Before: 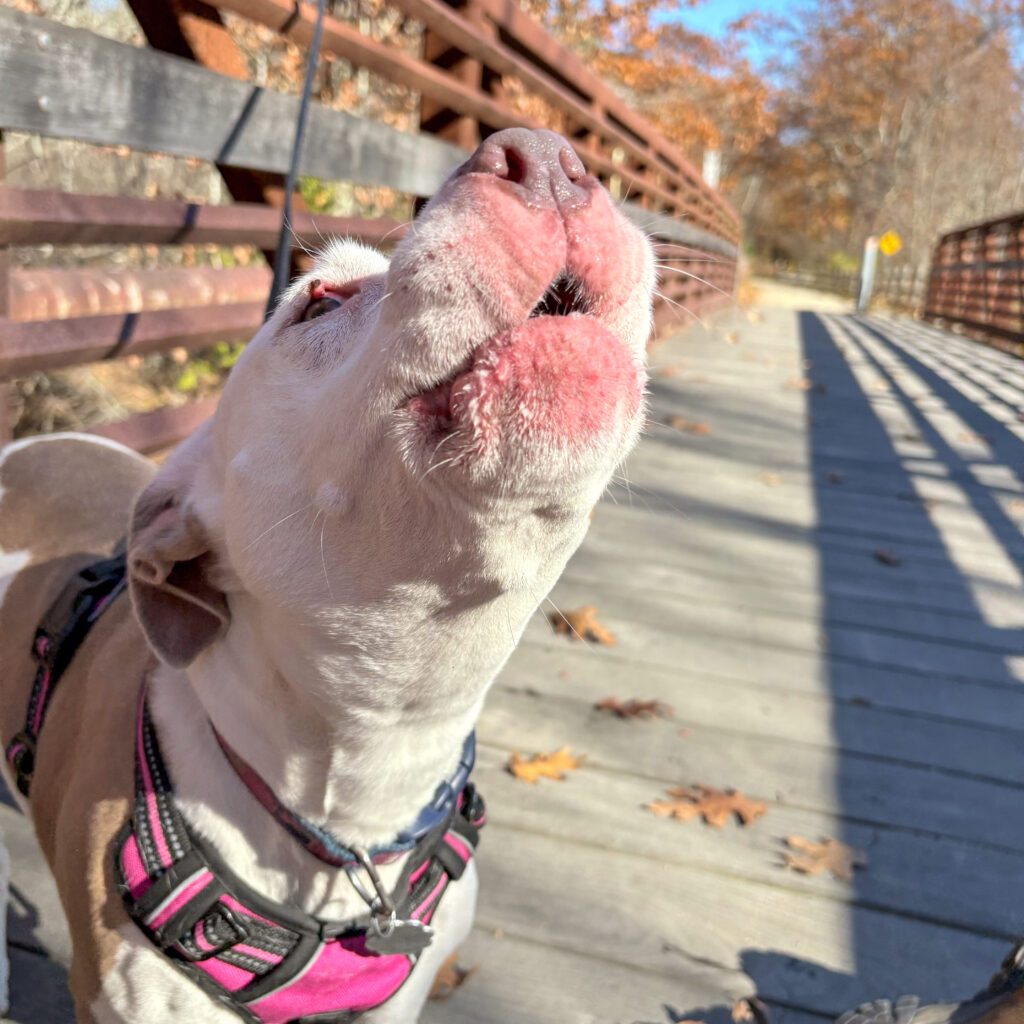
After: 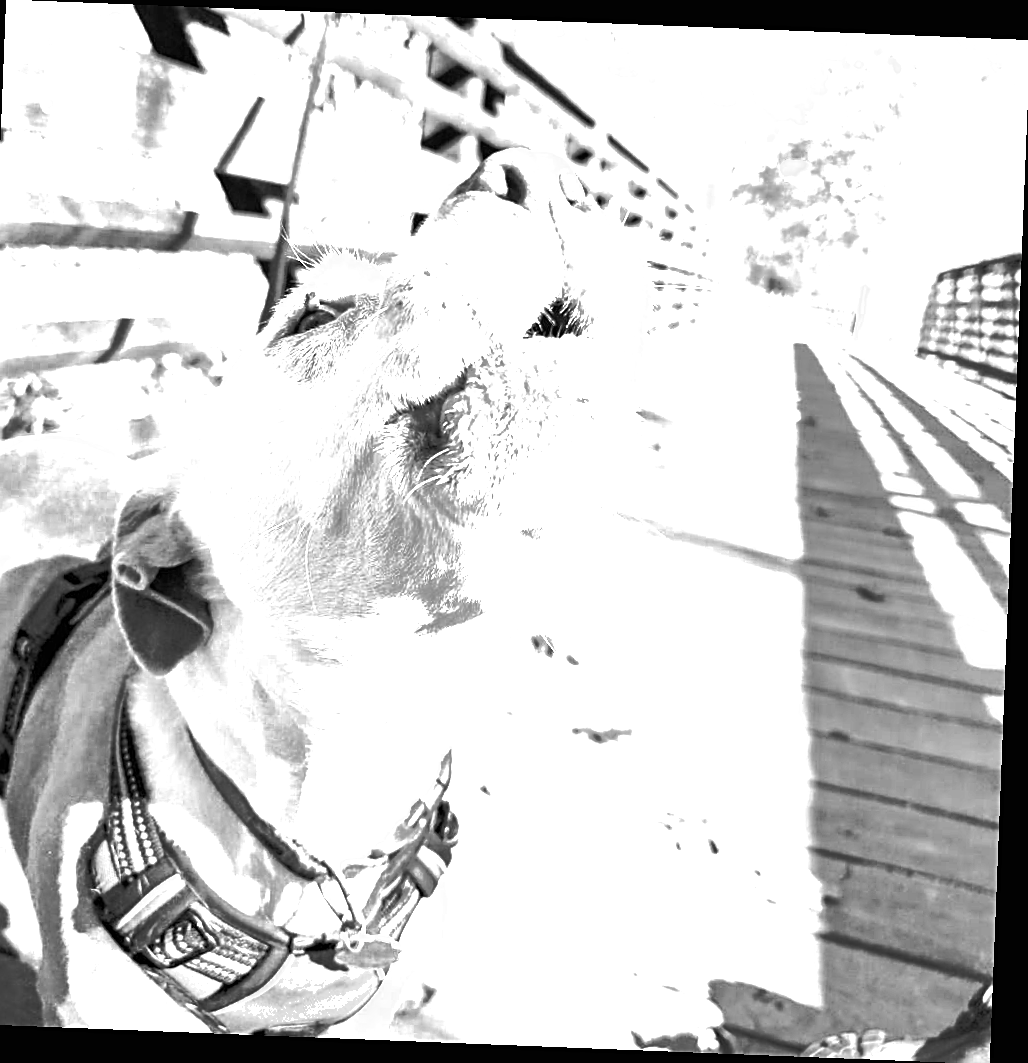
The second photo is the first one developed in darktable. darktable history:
exposure: black level correction 0, exposure 2 EV, compensate highlight preservation false
color balance rgb: linear chroma grading › global chroma 40.15%, perceptual saturation grading › global saturation 60.58%, perceptual saturation grading › highlights 20.44%, perceptual saturation grading › shadows -50.36%, perceptual brilliance grading › highlights 2.19%, perceptual brilliance grading › mid-tones -50.36%, perceptual brilliance grading › shadows -50.36%
sharpen: on, module defaults
monochrome: on, module defaults
shadows and highlights: on, module defaults
color zones: curves: ch0 [(0.018, 0.548) (0.197, 0.654) (0.425, 0.447) (0.605, 0.658) (0.732, 0.579)]; ch1 [(0.105, 0.531) (0.224, 0.531) (0.386, 0.39) (0.618, 0.456) (0.732, 0.456) (0.956, 0.421)]; ch2 [(0.039, 0.583) (0.215, 0.465) (0.399, 0.544) (0.465, 0.548) (0.614, 0.447) (0.724, 0.43) (0.882, 0.623) (0.956, 0.632)]
crop and rotate: left 3.238%
rotate and perspective: rotation 2.27°, automatic cropping off
